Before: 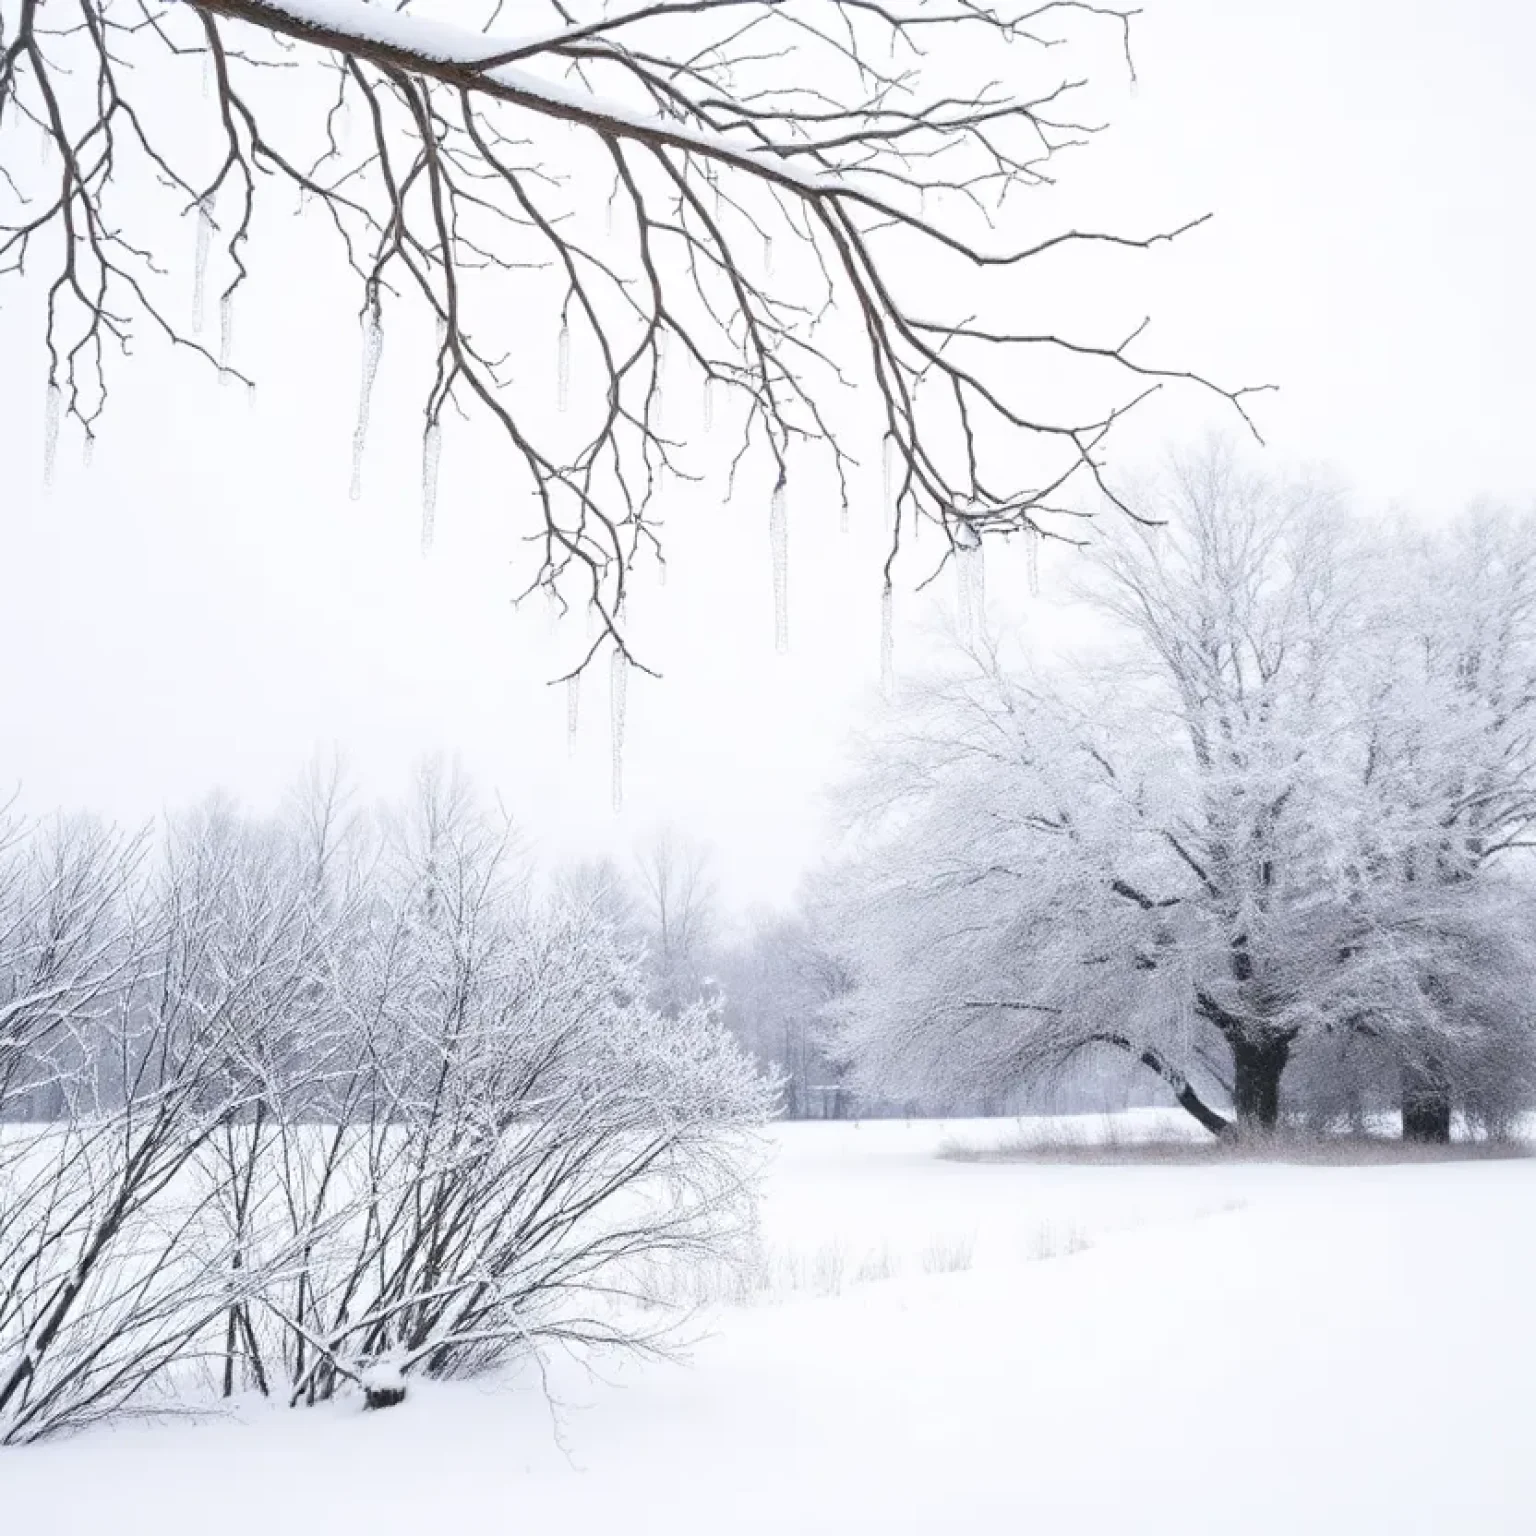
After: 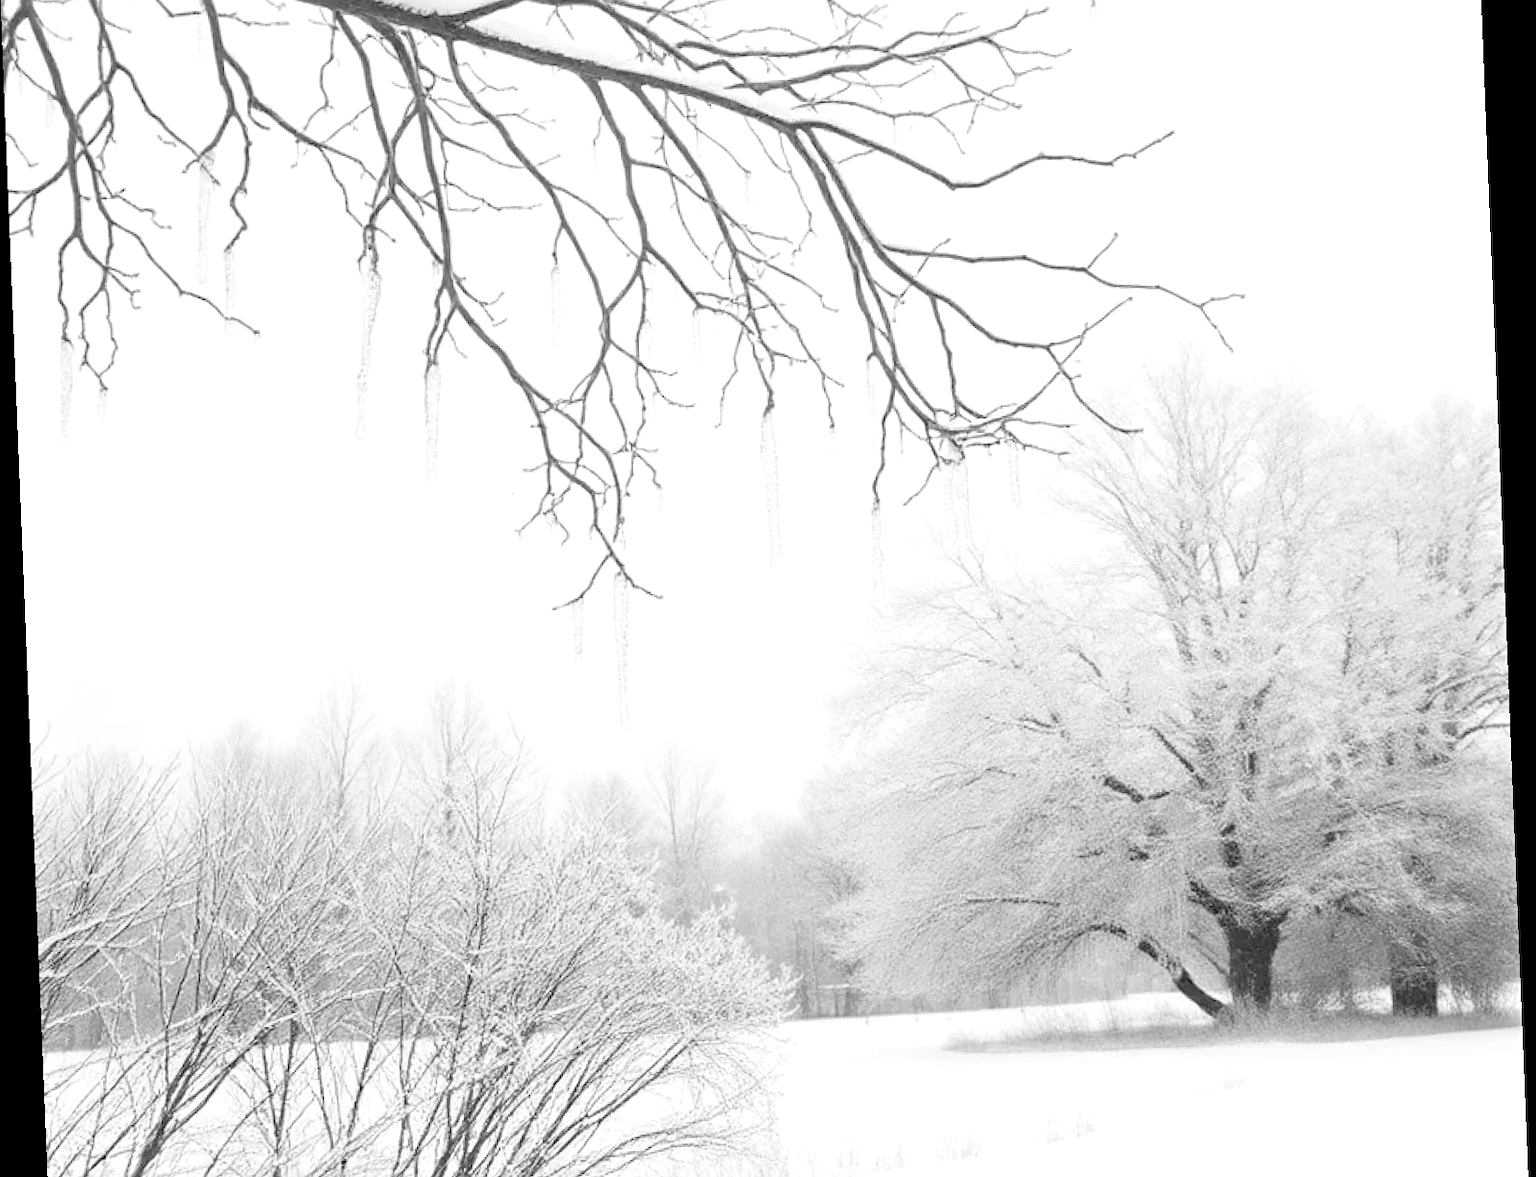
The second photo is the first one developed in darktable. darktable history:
contrast brightness saturation: contrast 0.07, brightness 0.18, saturation 0.4
white balance: red 0.926, green 1.003, blue 1.133
color balance rgb: linear chroma grading › shadows 10%, linear chroma grading › highlights 10%, linear chroma grading › global chroma 15%, linear chroma grading › mid-tones 15%, perceptual saturation grading › global saturation 40%, perceptual saturation grading › highlights -25%, perceptual saturation grading › mid-tones 35%, perceptual saturation grading › shadows 35%, perceptual brilliance grading › global brilliance 11.29%, global vibrance 11.29%
sharpen: amount 0.2
rotate and perspective: rotation -2.29°, automatic cropping off
crop: top 5.667%, bottom 17.637%
monochrome: a 32, b 64, size 2.3
